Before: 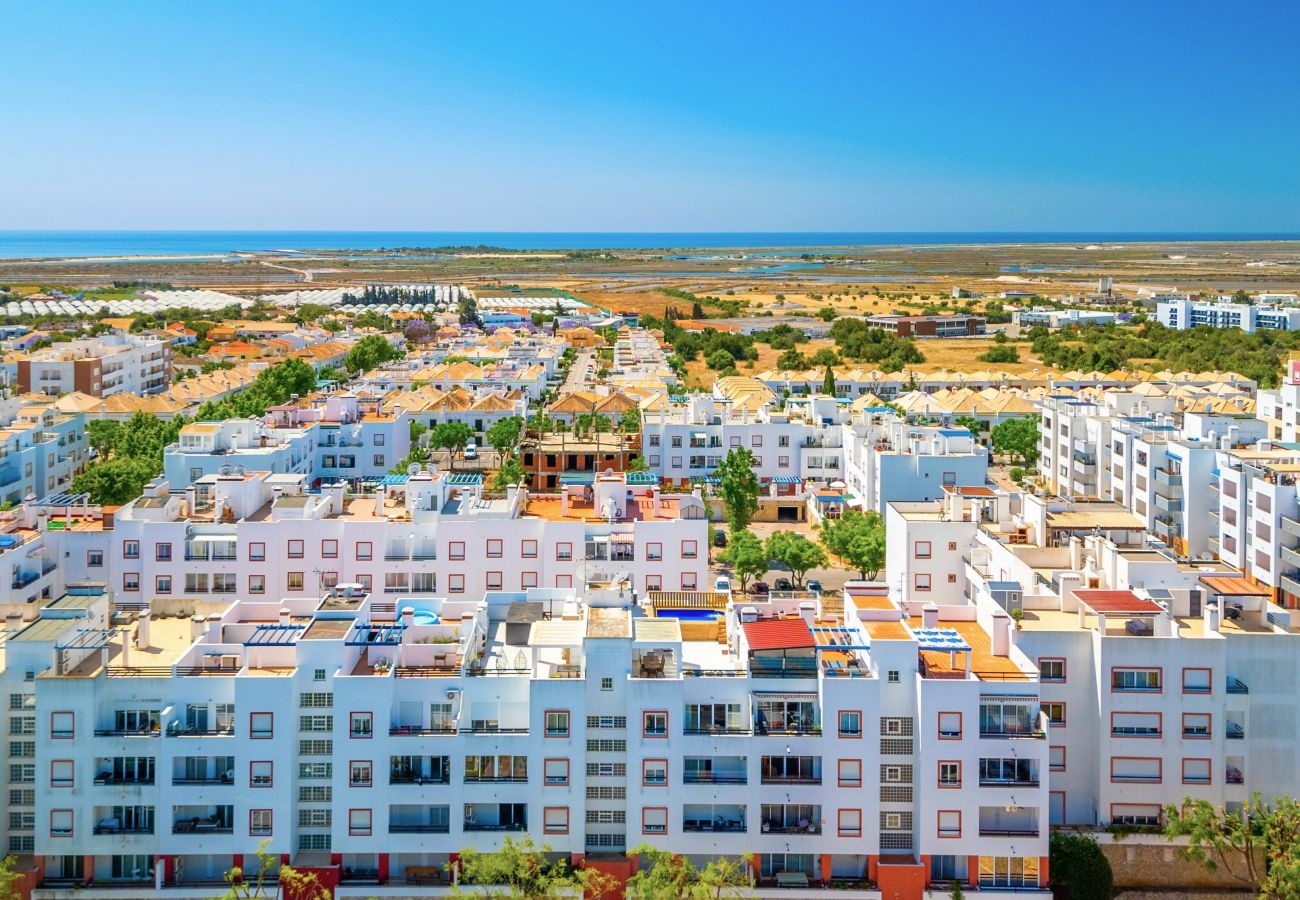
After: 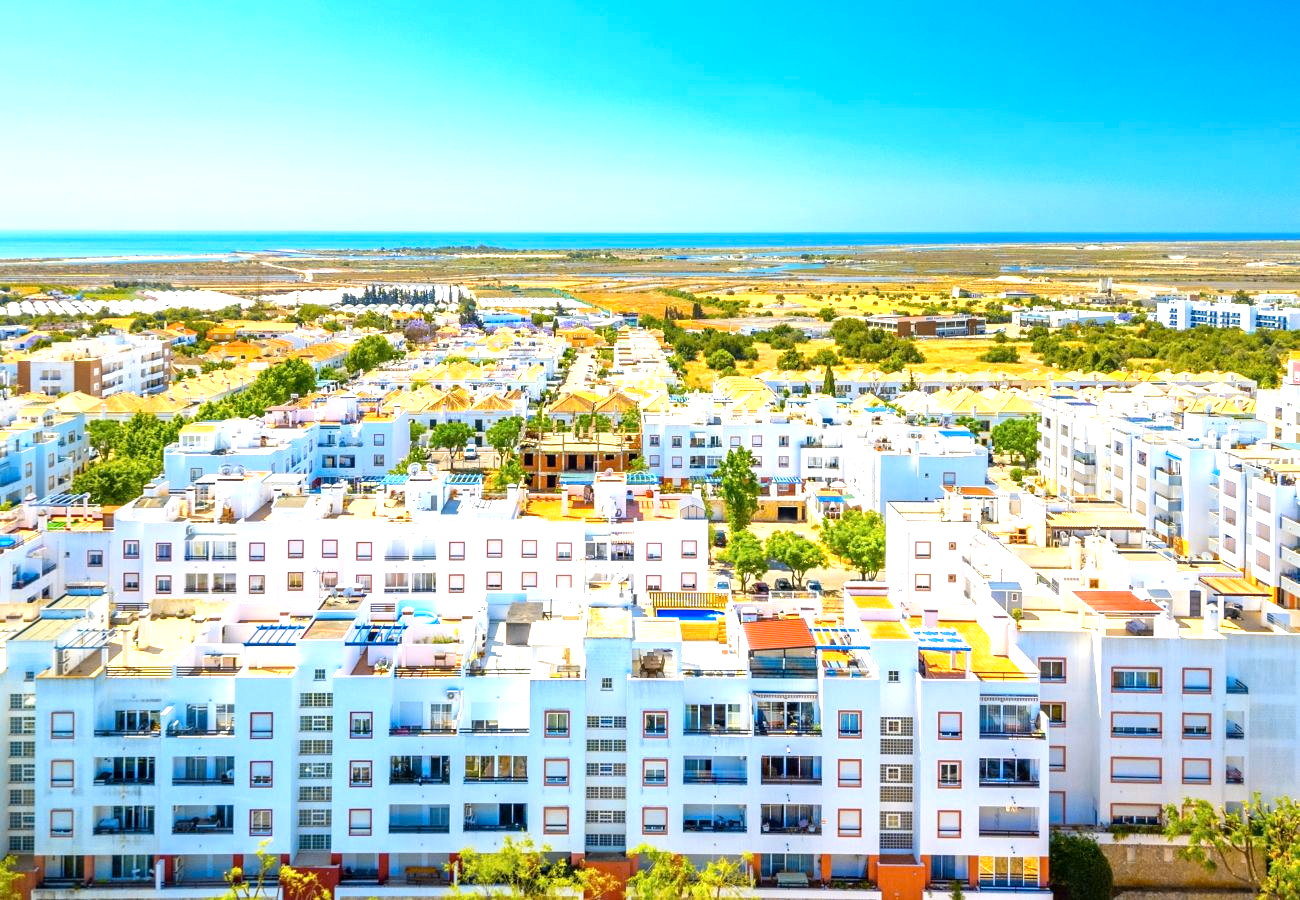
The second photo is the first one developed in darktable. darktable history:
exposure: black level correction 0.001, exposure 0.955 EV, compensate exposure bias true, compensate highlight preservation false
color contrast: green-magenta contrast 0.85, blue-yellow contrast 1.25, unbound 0
